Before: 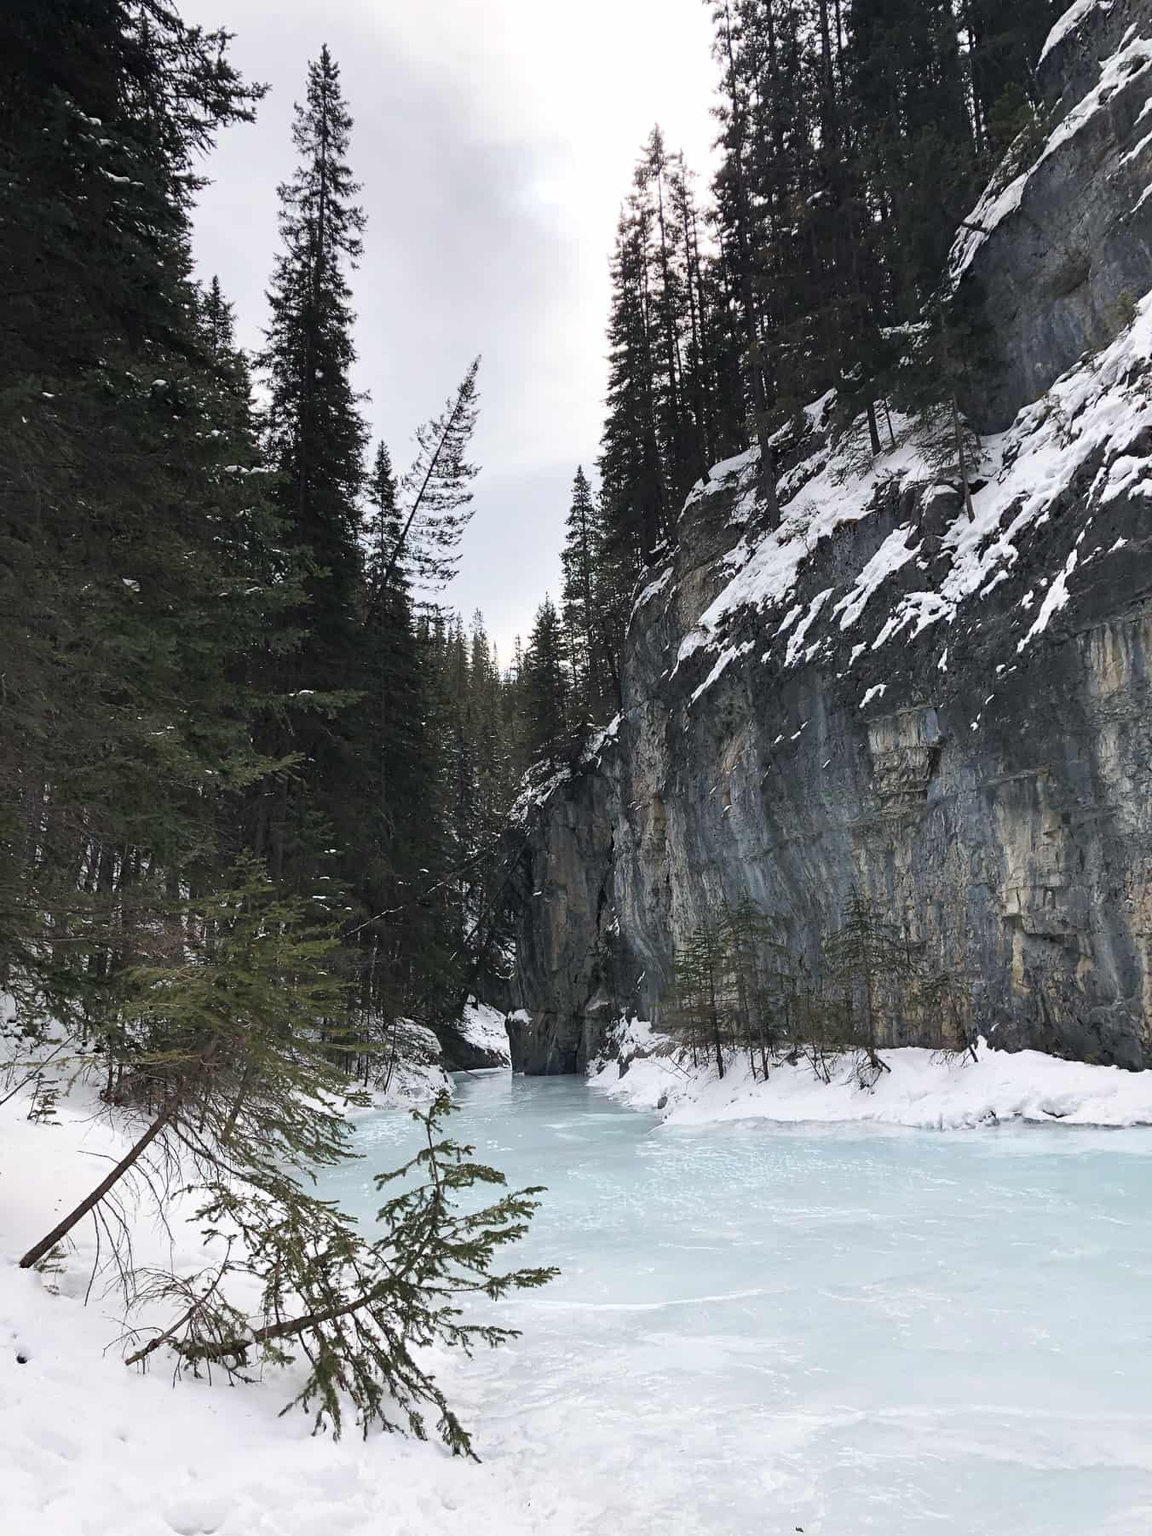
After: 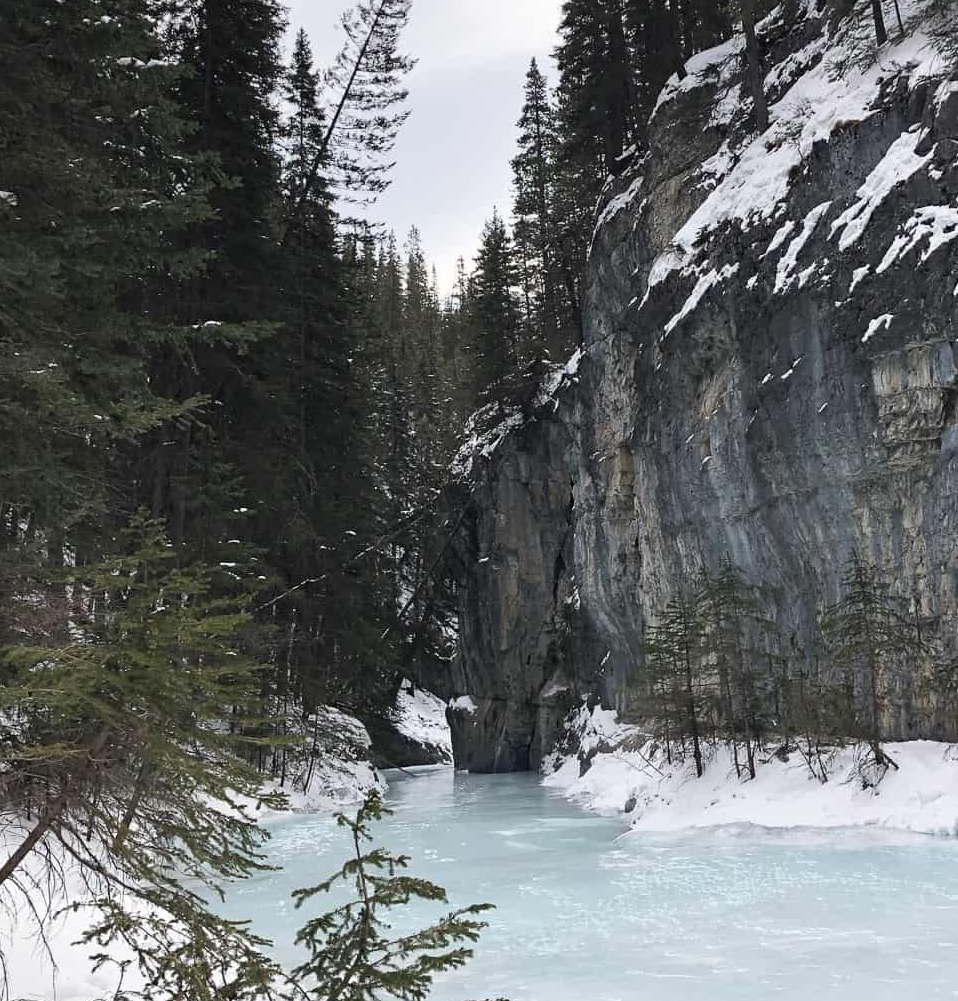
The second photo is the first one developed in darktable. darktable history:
crop: left 10.895%, top 27.147%, right 18.236%, bottom 17.285%
